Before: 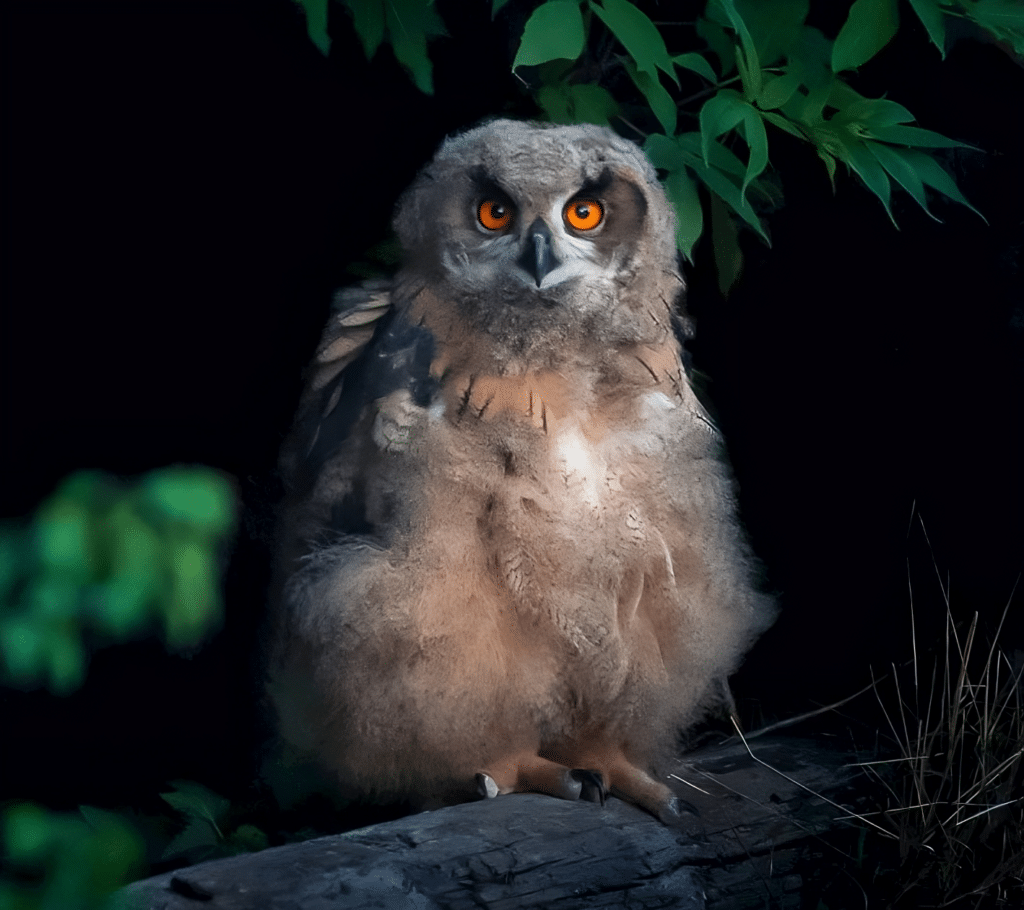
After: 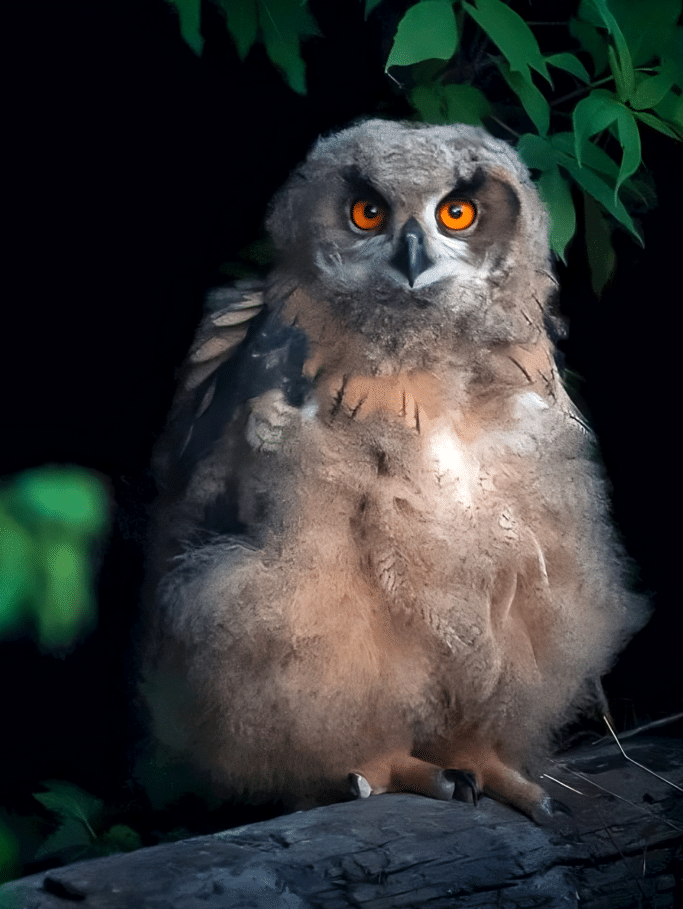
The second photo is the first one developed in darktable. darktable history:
levels: mode automatic, levels [0.514, 0.759, 1]
crop and rotate: left 12.491%, right 20.715%
